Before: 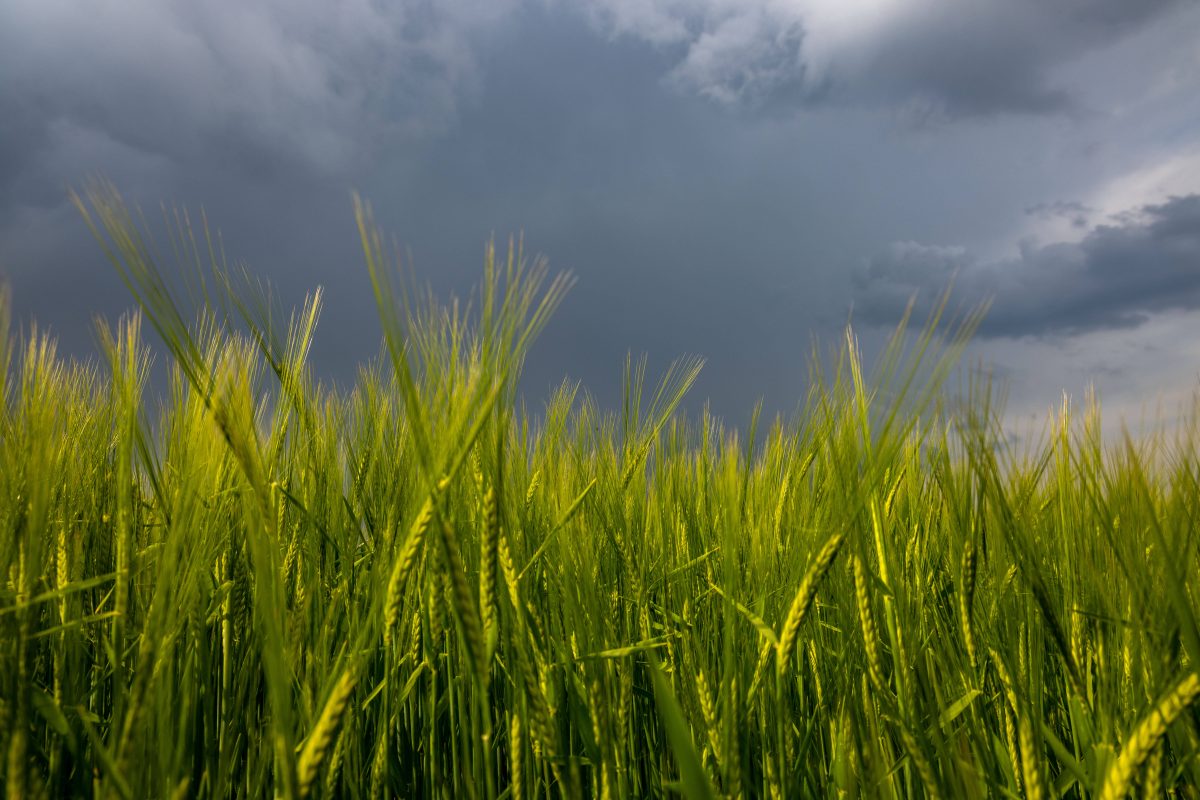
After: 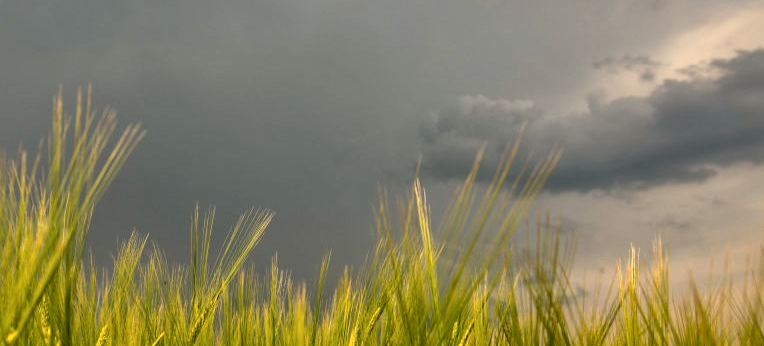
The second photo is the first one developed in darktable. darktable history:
local contrast: mode bilateral grid, contrast 20, coarseness 50, detail 141%, midtone range 0.2
exposure: exposure 0.191 EV, compensate highlight preservation false
crop: left 36.005%, top 18.293%, right 0.31%, bottom 38.444%
white balance: red 1.123, blue 0.83
